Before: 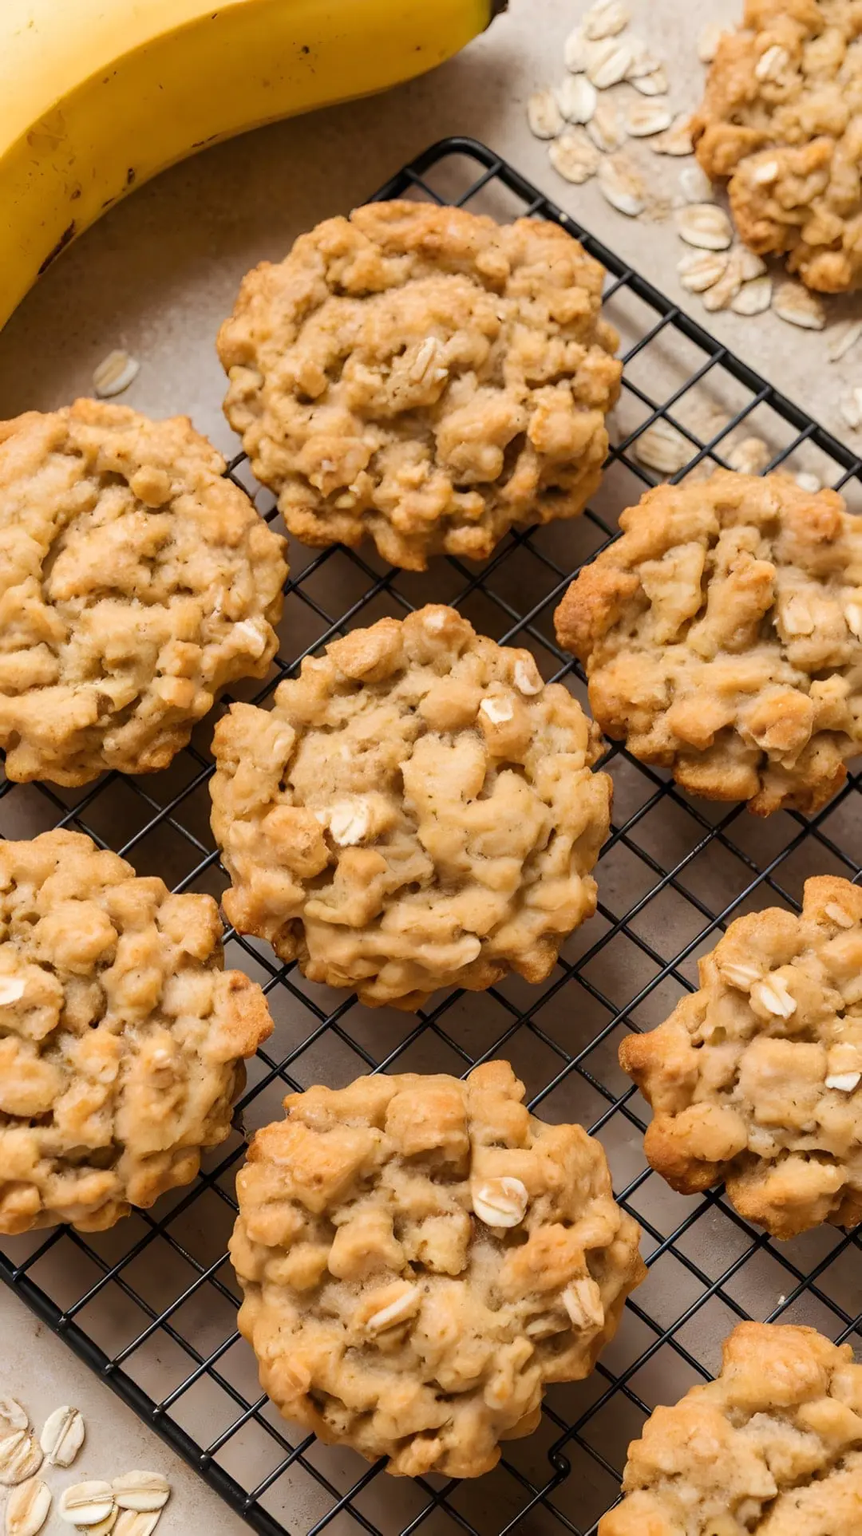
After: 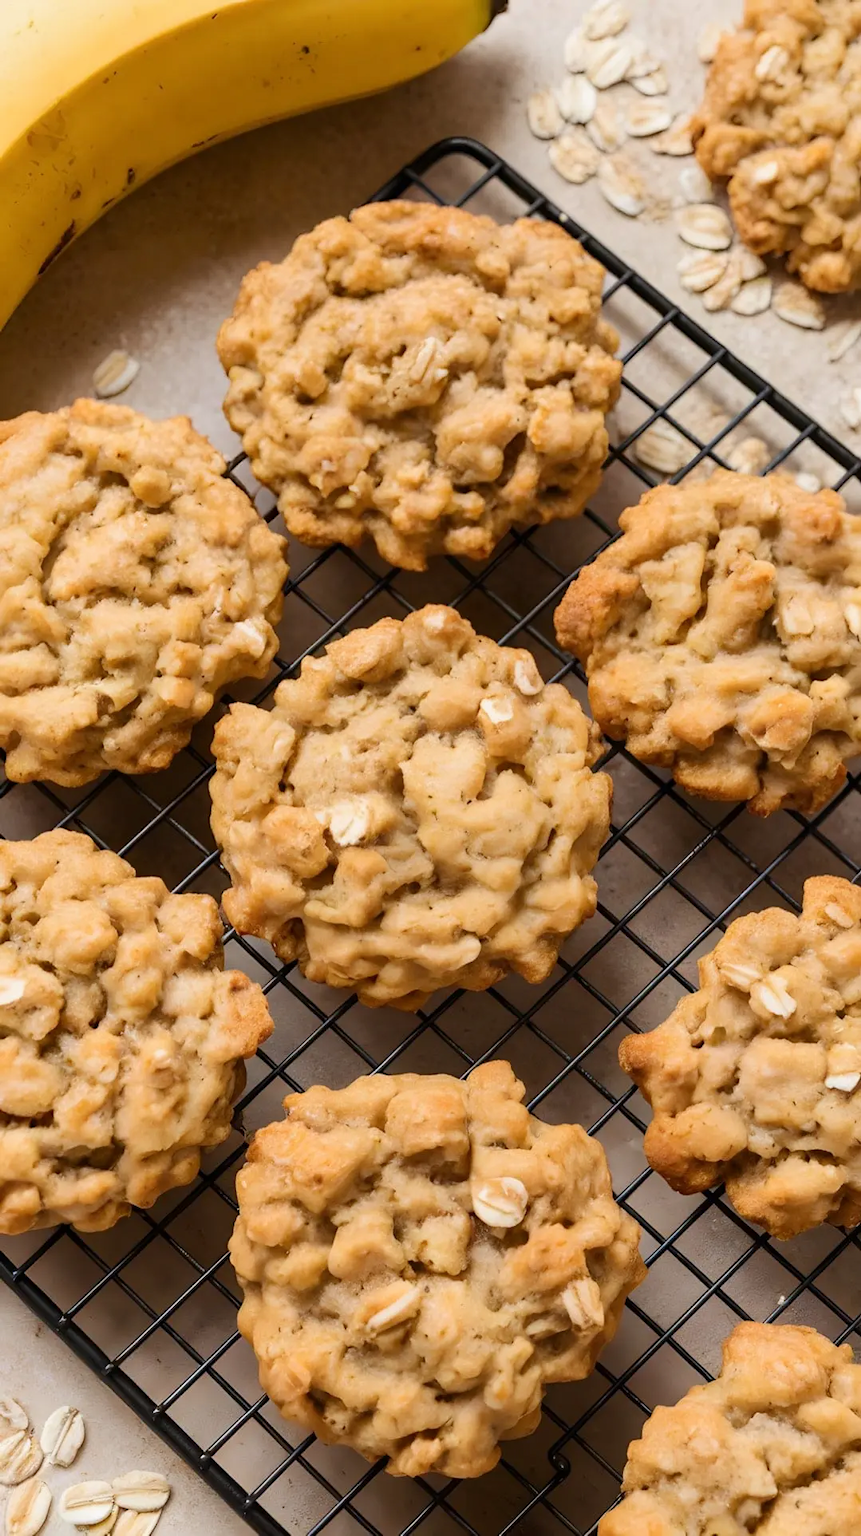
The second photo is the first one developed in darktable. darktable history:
white balance: red 0.988, blue 1.017
contrast brightness saturation: contrast 0.1, brightness 0.02, saturation 0.02
exposure: exposure -0.064 EV, compensate highlight preservation false
